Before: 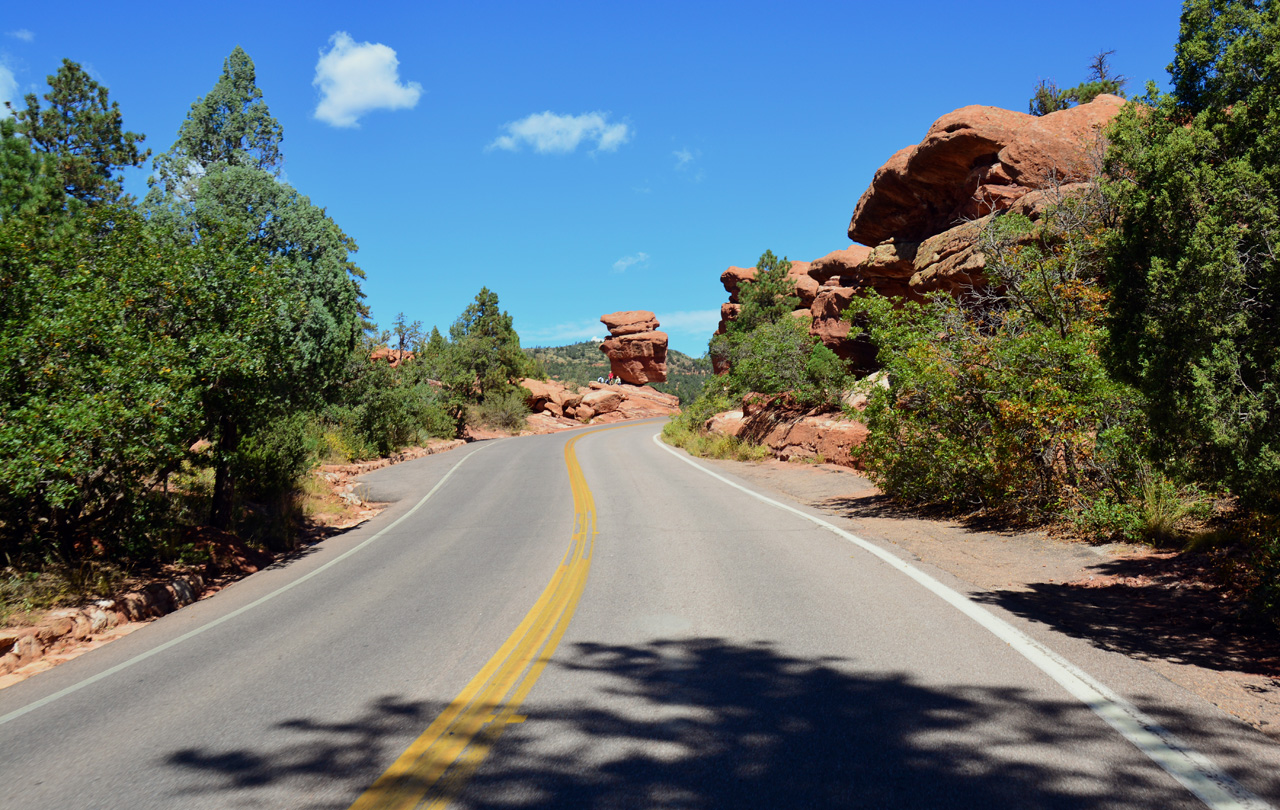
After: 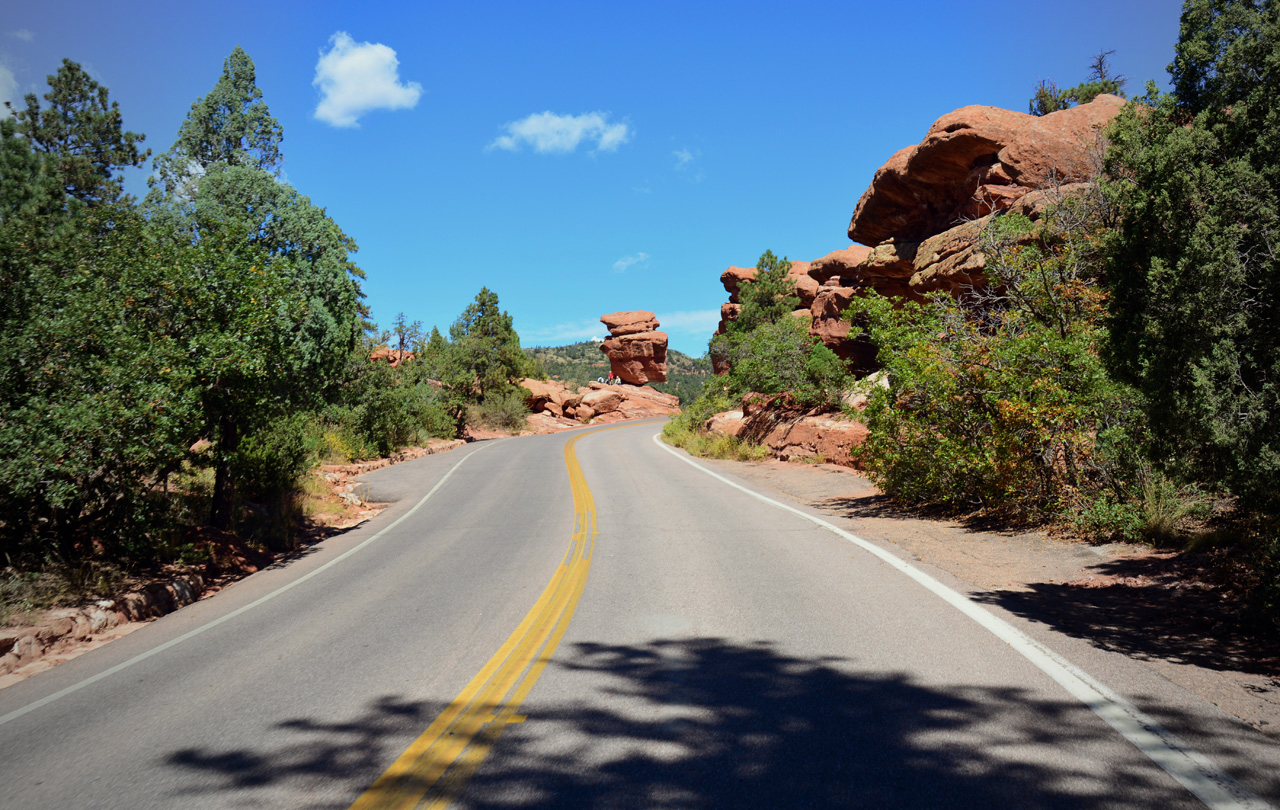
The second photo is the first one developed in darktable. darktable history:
vignetting: fall-off start 96.68%, fall-off radius 99.46%, width/height ratio 0.61, unbound false
tone equalizer: on, module defaults
